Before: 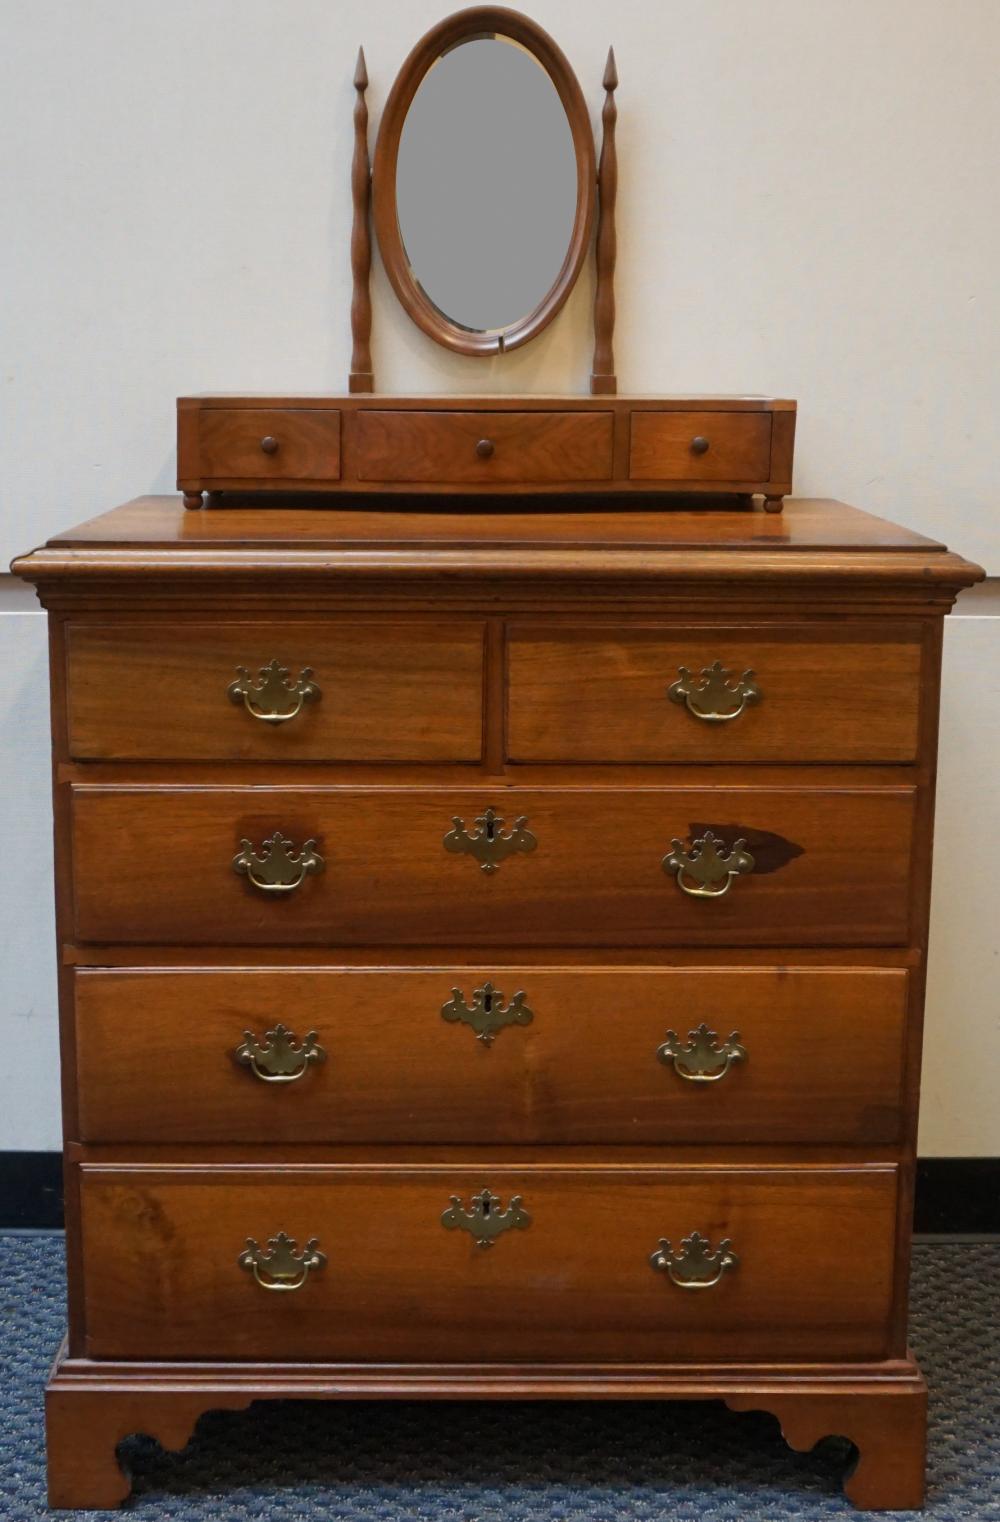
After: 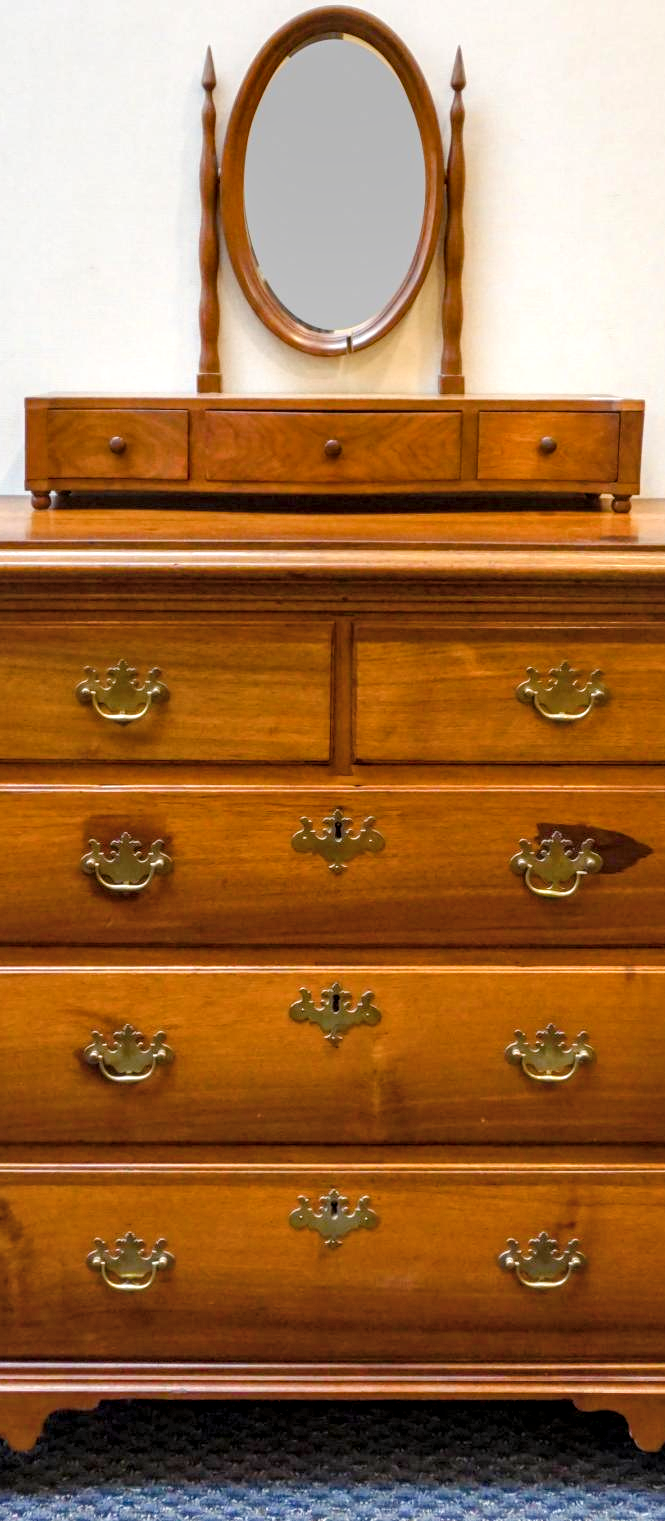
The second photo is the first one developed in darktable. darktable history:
exposure: exposure 0.562 EV, compensate exposure bias true, compensate highlight preservation false
color balance rgb: shadows lift › chroma 3.04%, shadows lift › hue 279.53°, perceptual saturation grading › global saturation 20%, perceptual saturation grading › highlights -24.731%, perceptual saturation grading › shadows 50.578%
crop and rotate: left 15.247%, right 18.212%
contrast brightness saturation: brightness 0.154
local contrast: highlights 28%, detail 150%
